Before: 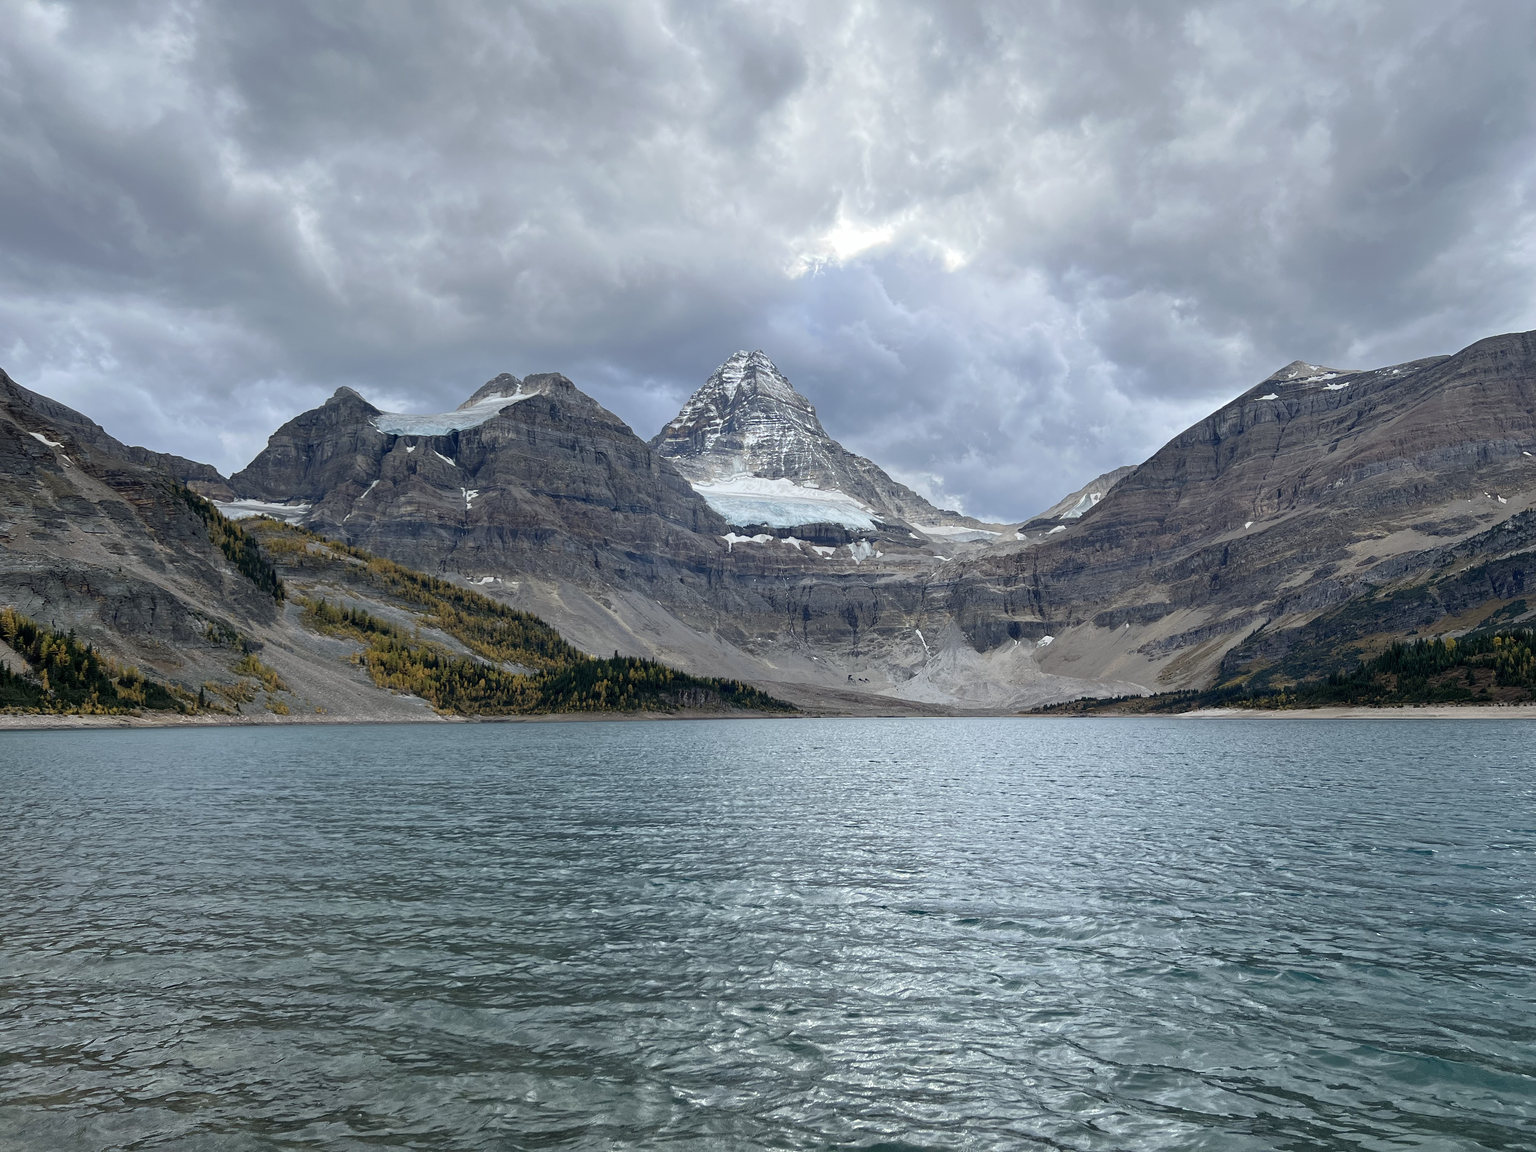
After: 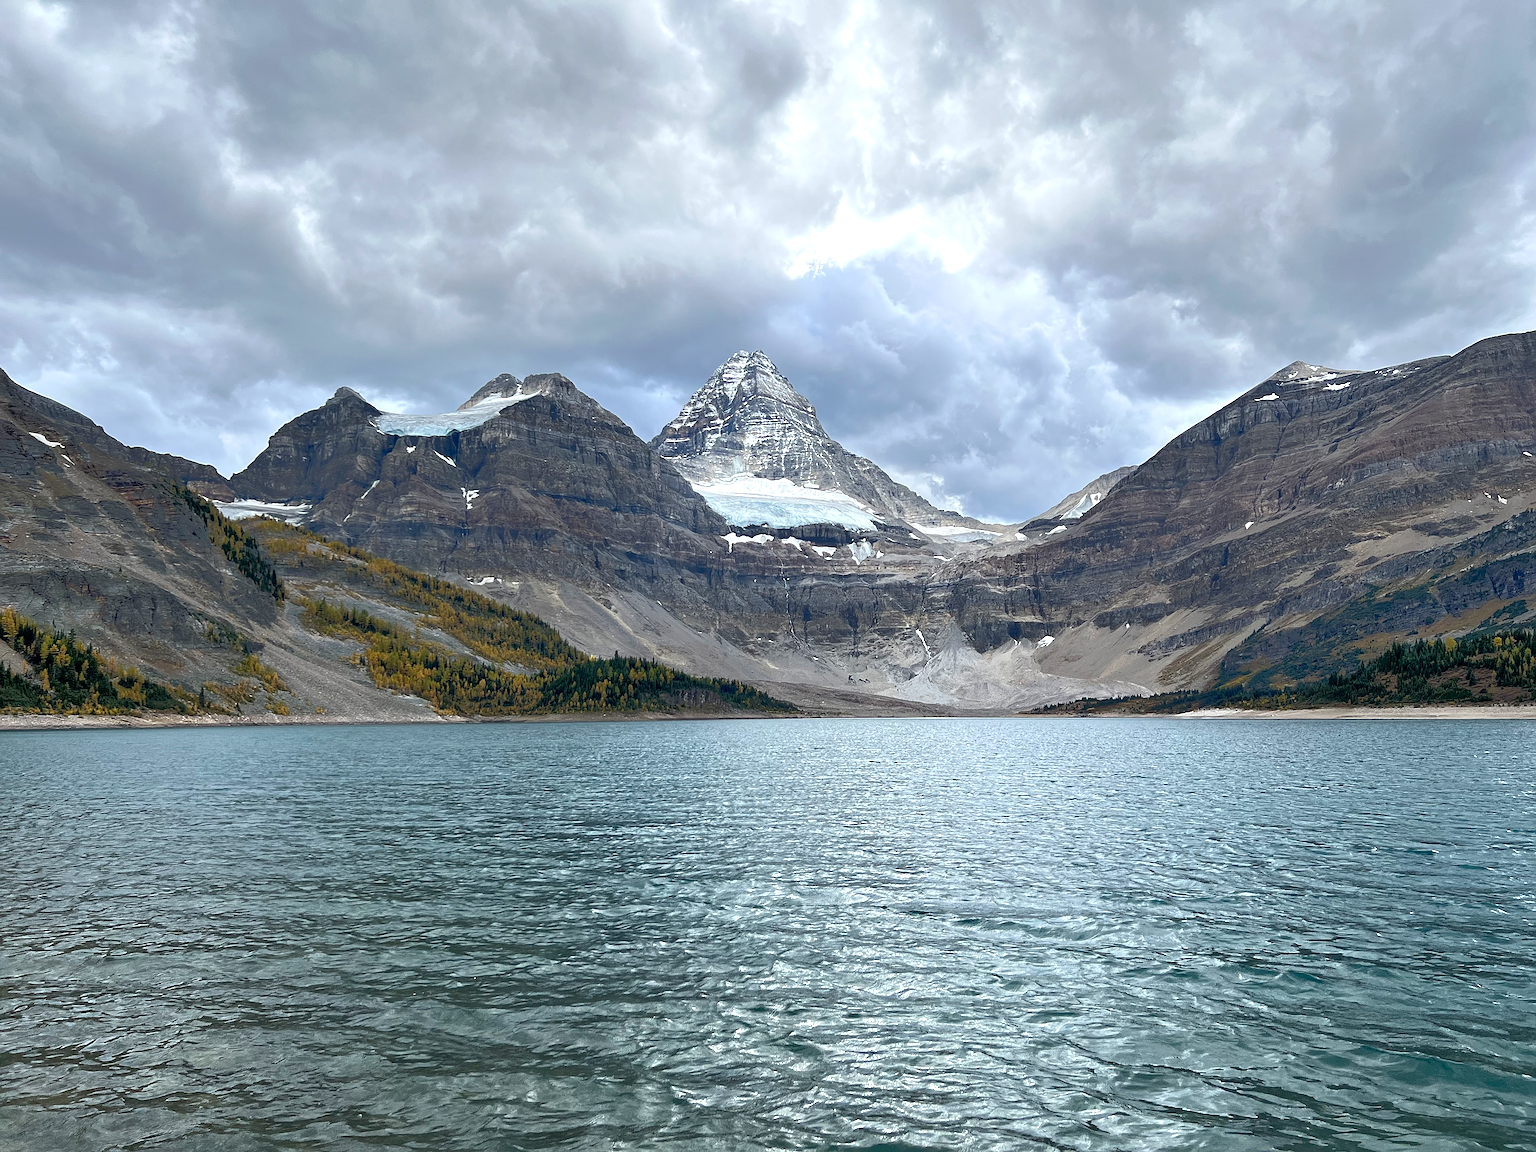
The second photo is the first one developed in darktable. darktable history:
contrast brightness saturation: brightness -0.09
tone equalizer: -8 EV -0.528 EV, -7 EV -0.319 EV, -6 EV -0.083 EV, -5 EV 0.413 EV, -4 EV 0.985 EV, -3 EV 0.791 EV, -2 EV -0.01 EV, -1 EV 0.14 EV, +0 EV -0.012 EV, smoothing 1
sharpen: on, module defaults
exposure: black level correction 0, exposure 0.5 EV, compensate exposure bias true, compensate highlight preservation false
